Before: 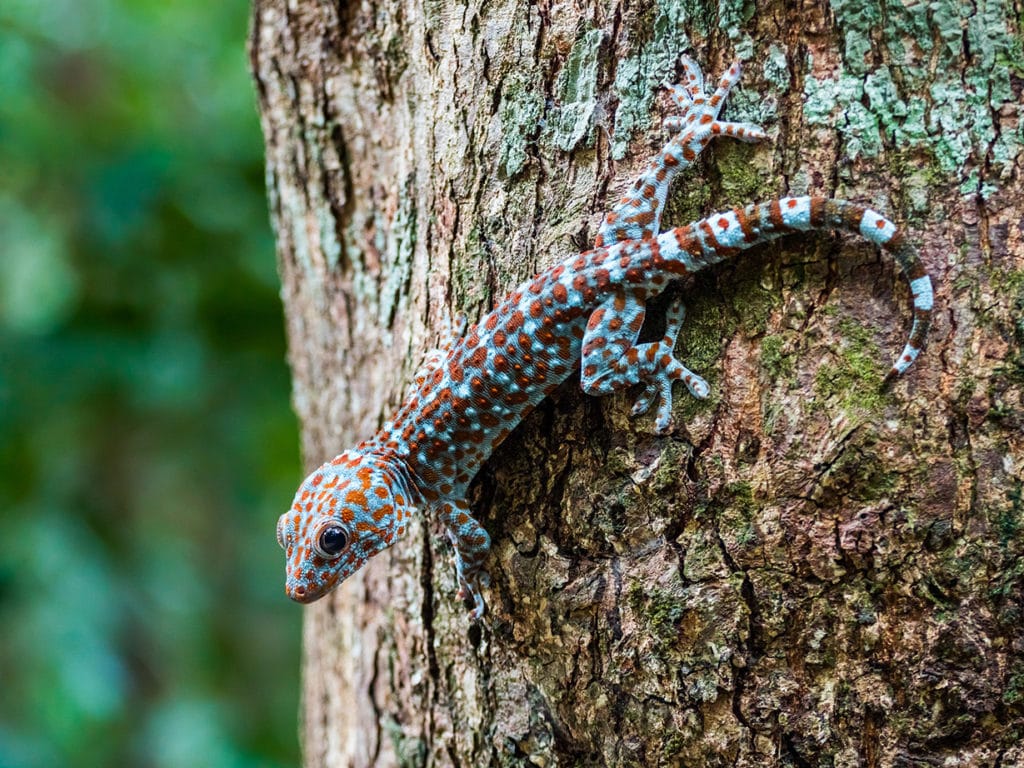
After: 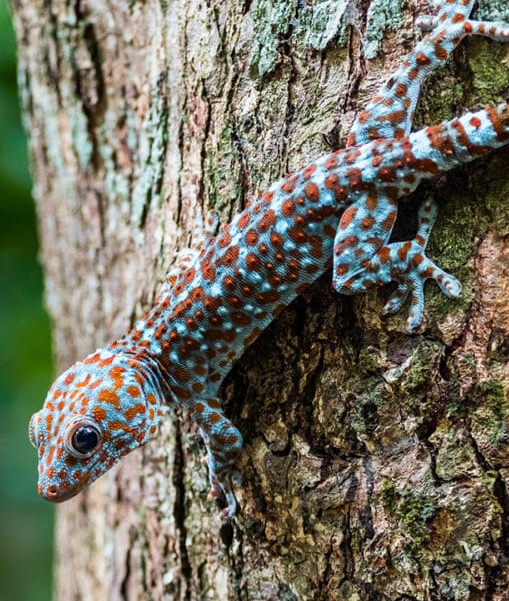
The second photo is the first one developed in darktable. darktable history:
crop and rotate: angle 0.018°, left 24.211%, top 13.23%, right 26.038%, bottom 8.379%
